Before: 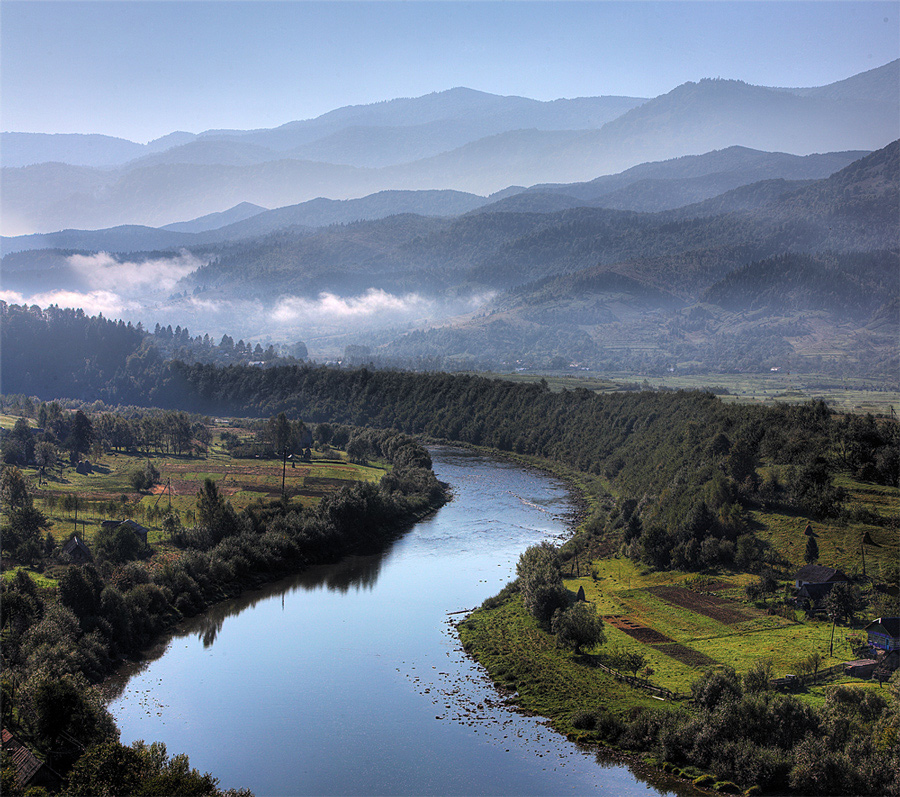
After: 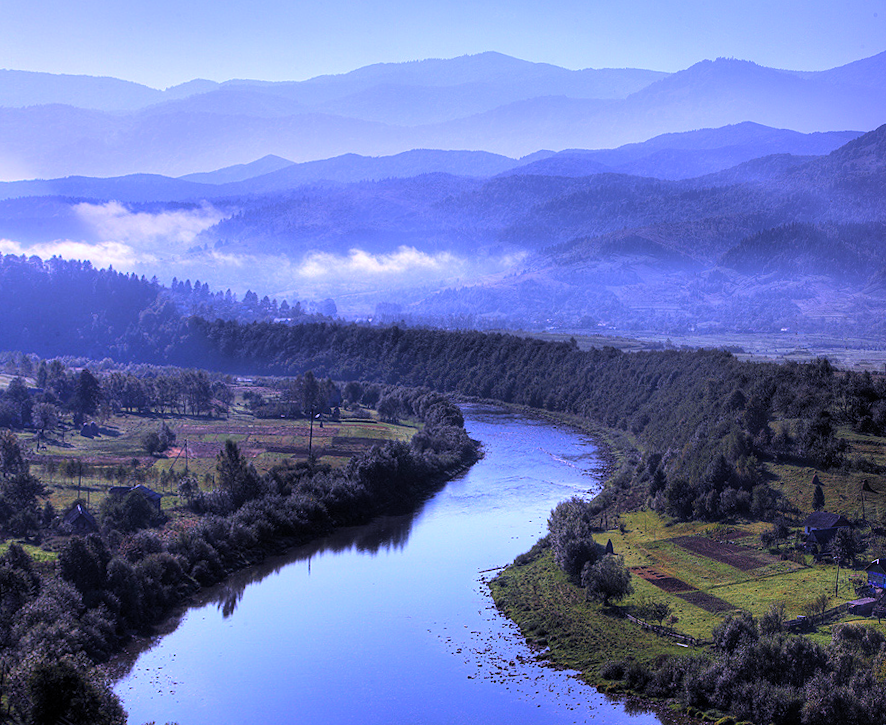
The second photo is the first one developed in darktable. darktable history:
rotate and perspective: rotation -0.013°, lens shift (vertical) -0.027, lens shift (horizontal) 0.178, crop left 0.016, crop right 0.989, crop top 0.082, crop bottom 0.918
white balance: red 0.98, blue 1.61
